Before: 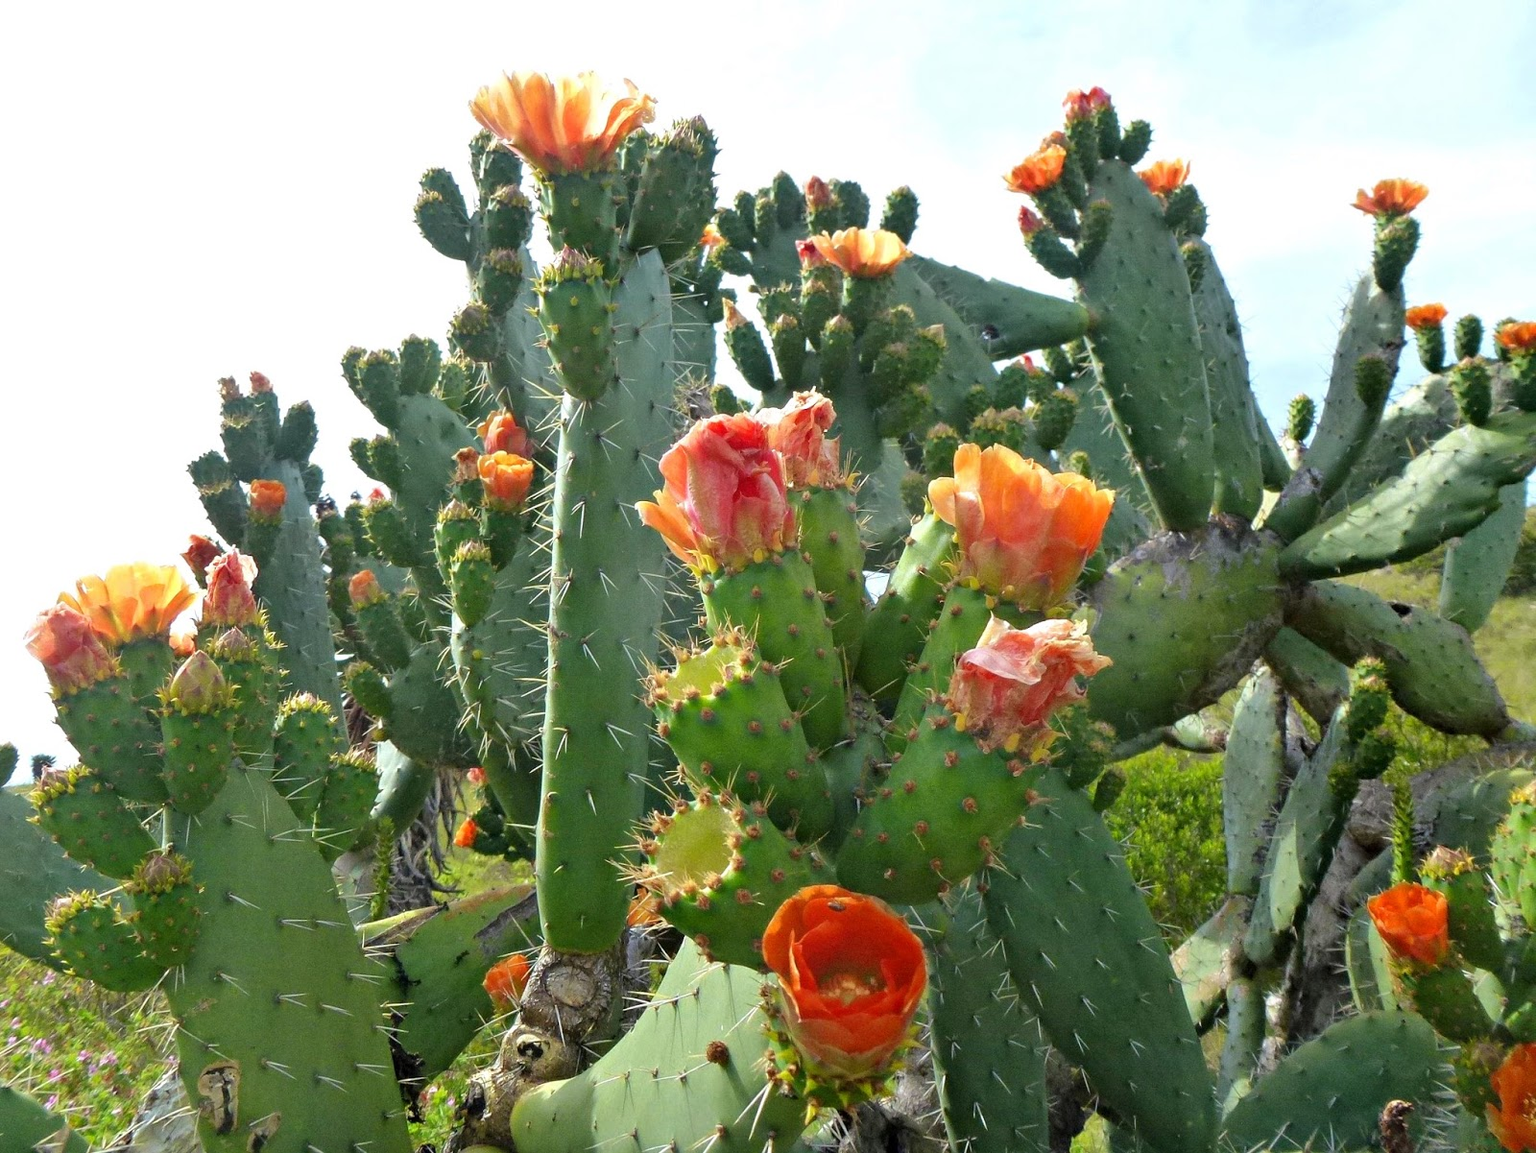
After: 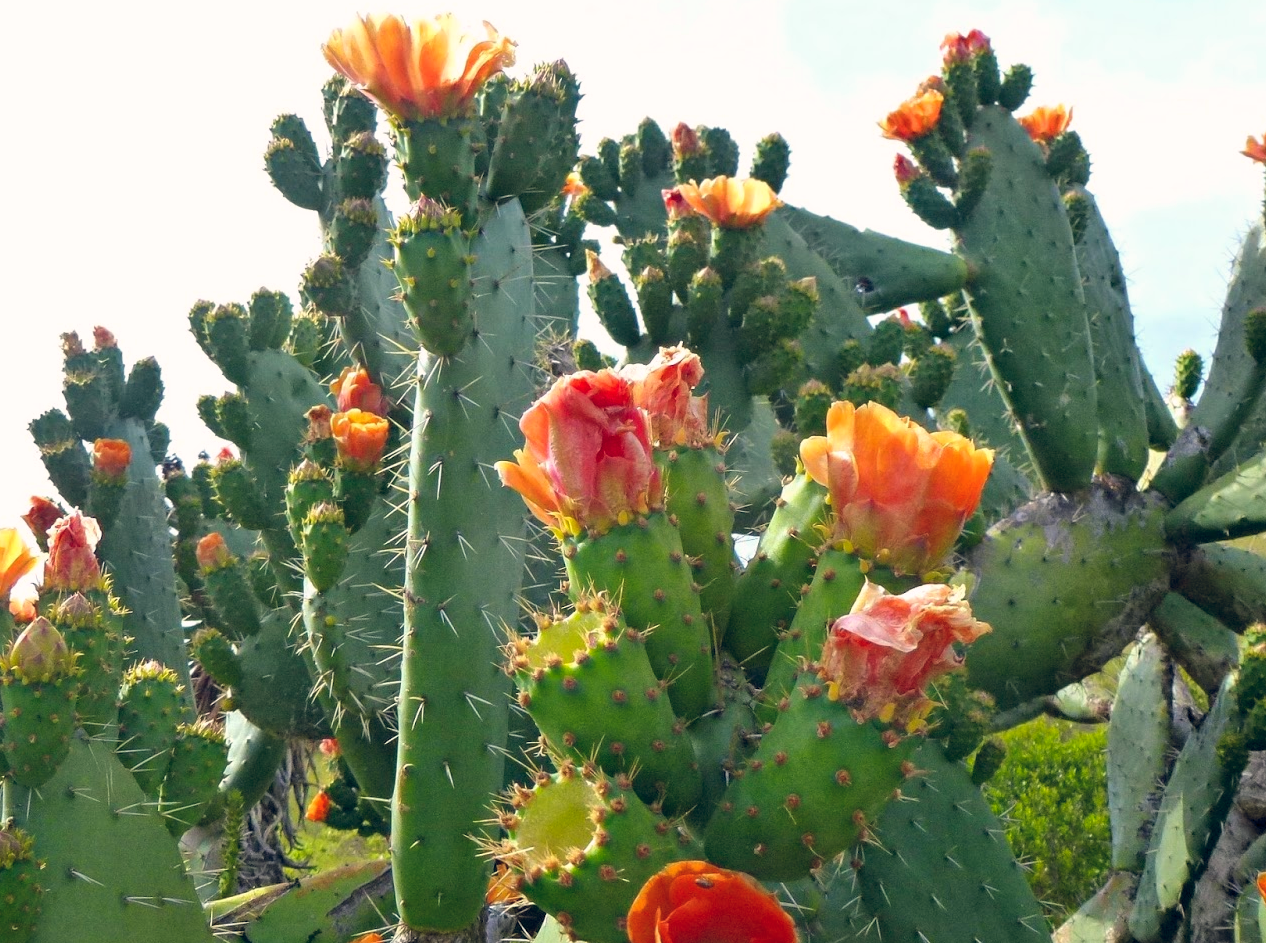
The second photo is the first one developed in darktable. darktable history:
crop and rotate: left 10.459%, top 5.095%, right 10.415%, bottom 16.318%
color balance rgb: highlights gain › chroma 1.351%, highlights gain › hue 55.3°, global offset › chroma 0.138%, global offset › hue 253.71°, perceptual saturation grading › global saturation 6.052%, global vibrance 15.499%
